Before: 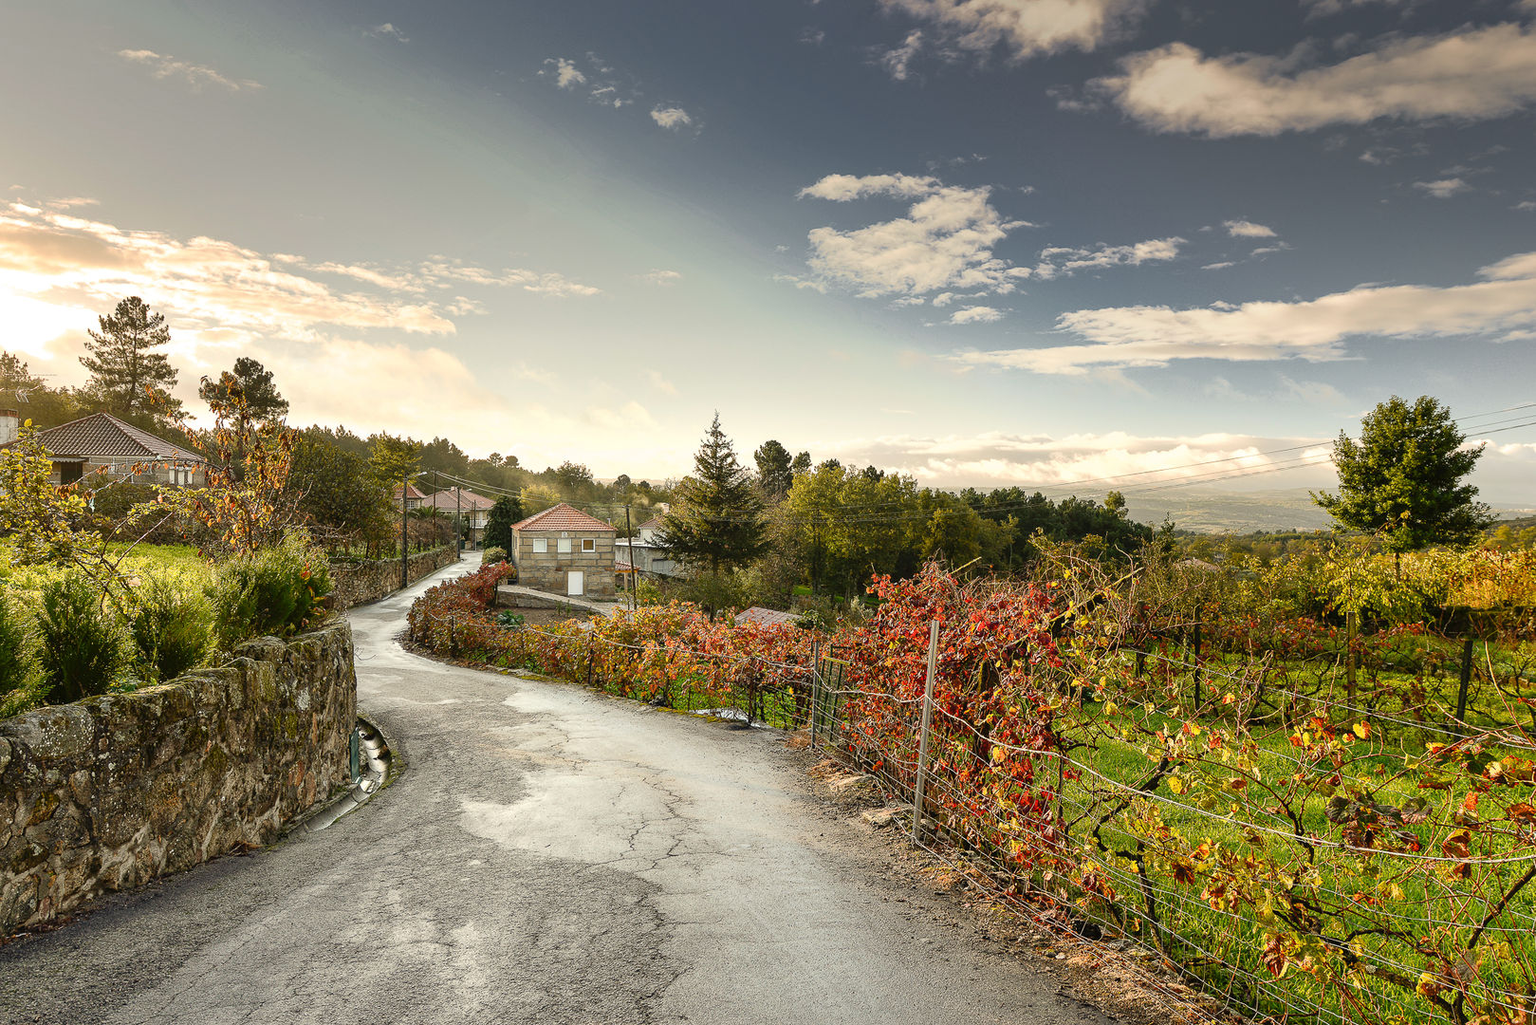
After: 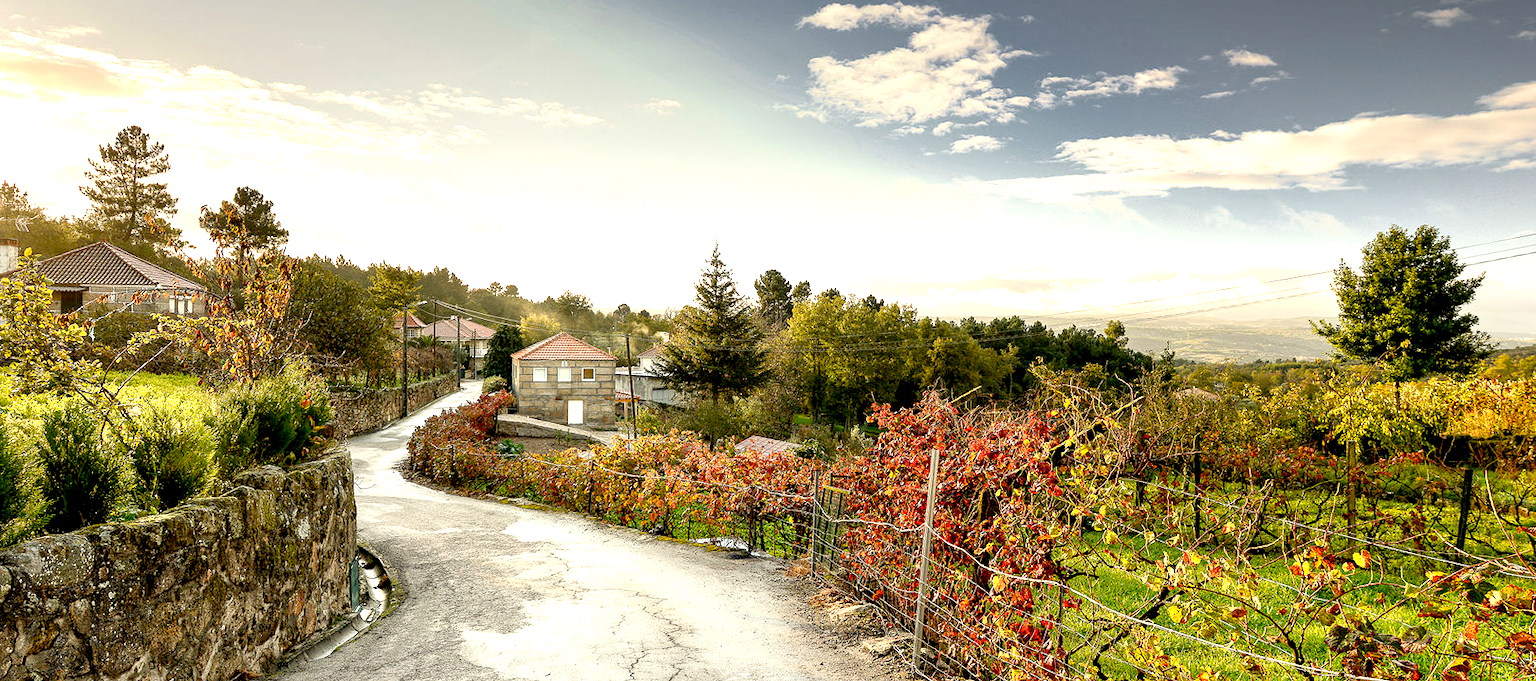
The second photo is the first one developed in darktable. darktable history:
crop: top 16.727%, bottom 16.727%
exposure: black level correction 0.012, exposure 0.7 EV, compensate exposure bias true, compensate highlight preservation false
